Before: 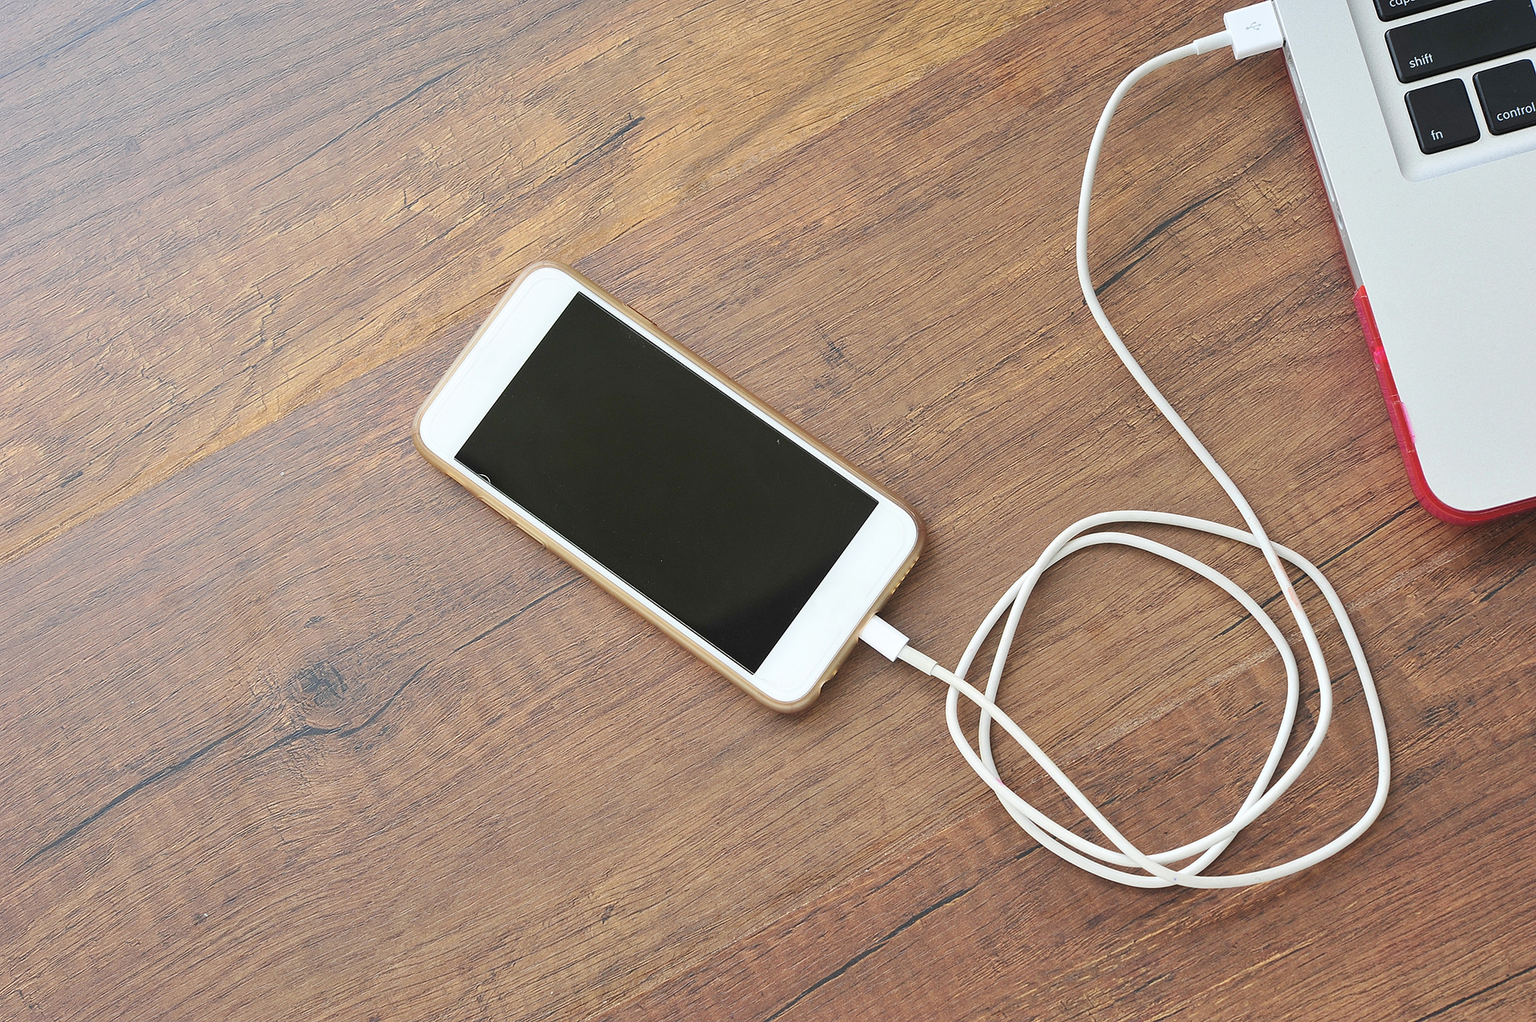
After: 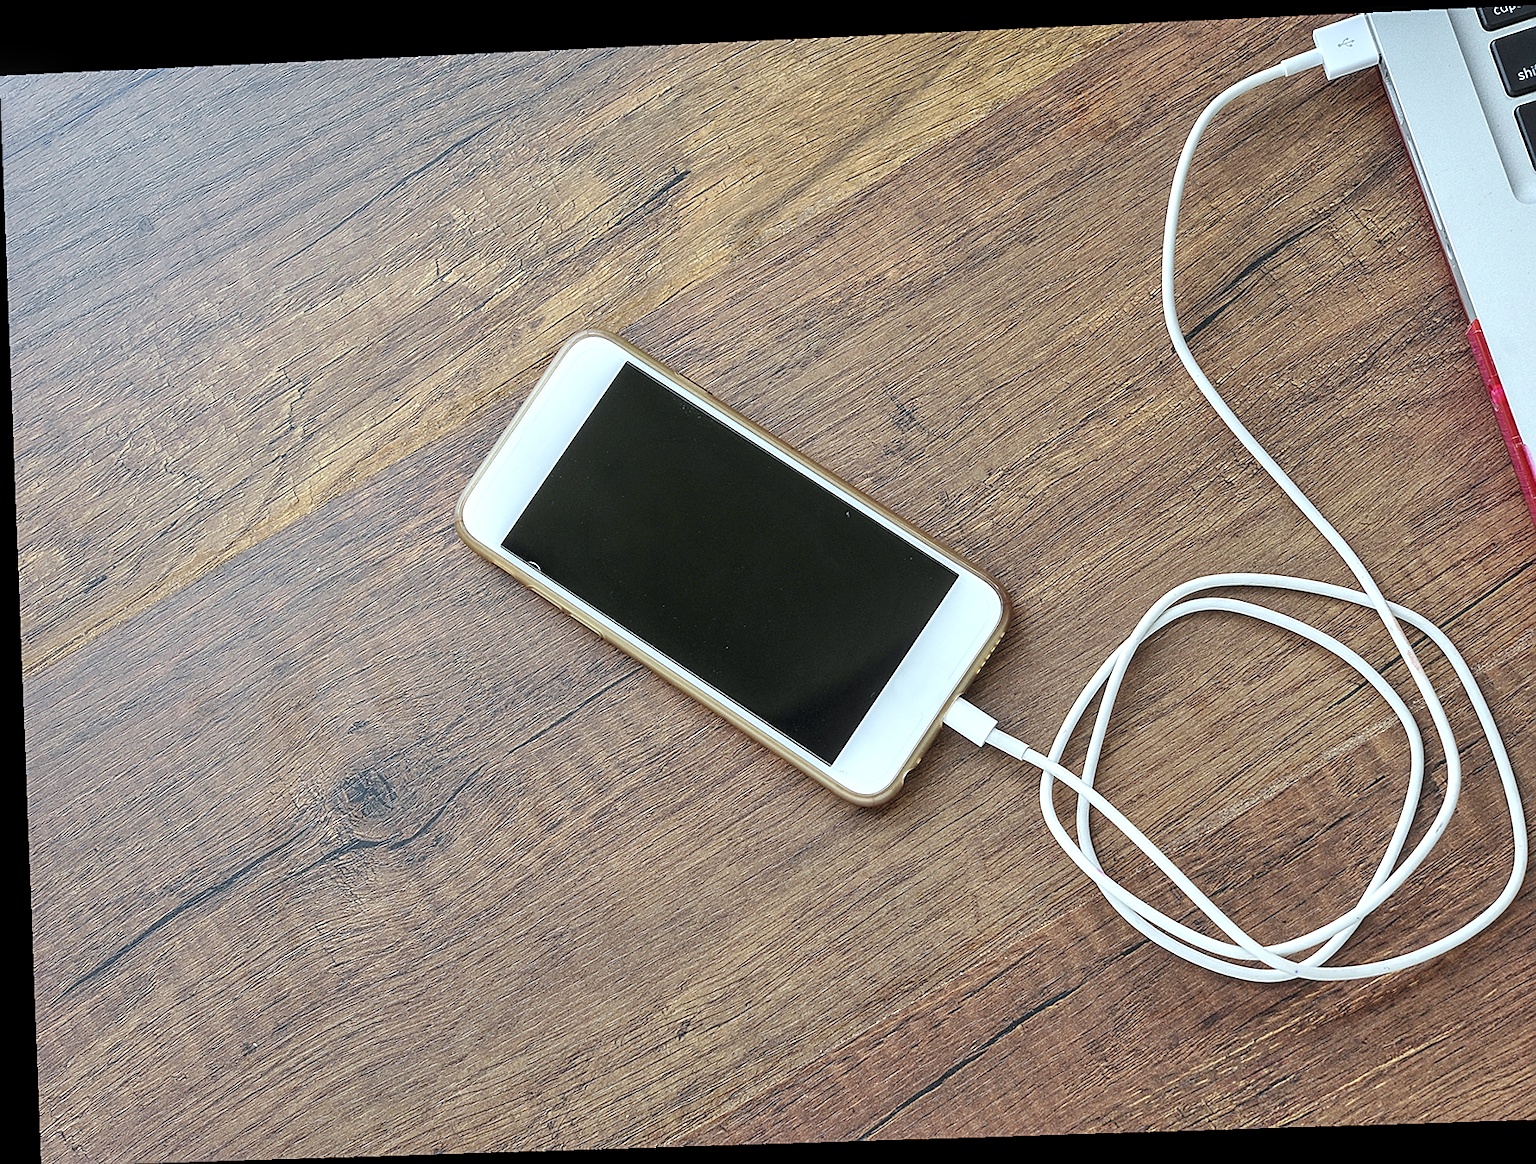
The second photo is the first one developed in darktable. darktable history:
crop: right 9.509%, bottom 0.031%
rotate and perspective: rotation -2.22°, lens shift (horizontal) -0.022, automatic cropping off
local contrast: highlights 60%, shadows 60%, detail 160%
exposure: compensate highlight preservation false
sharpen: on, module defaults
tone equalizer: -7 EV 0.18 EV, -6 EV 0.12 EV, -5 EV 0.08 EV, -4 EV 0.04 EV, -2 EV -0.02 EV, -1 EV -0.04 EV, +0 EV -0.06 EV, luminance estimator HSV value / RGB max
white balance: red 0.925, blue 1.046
